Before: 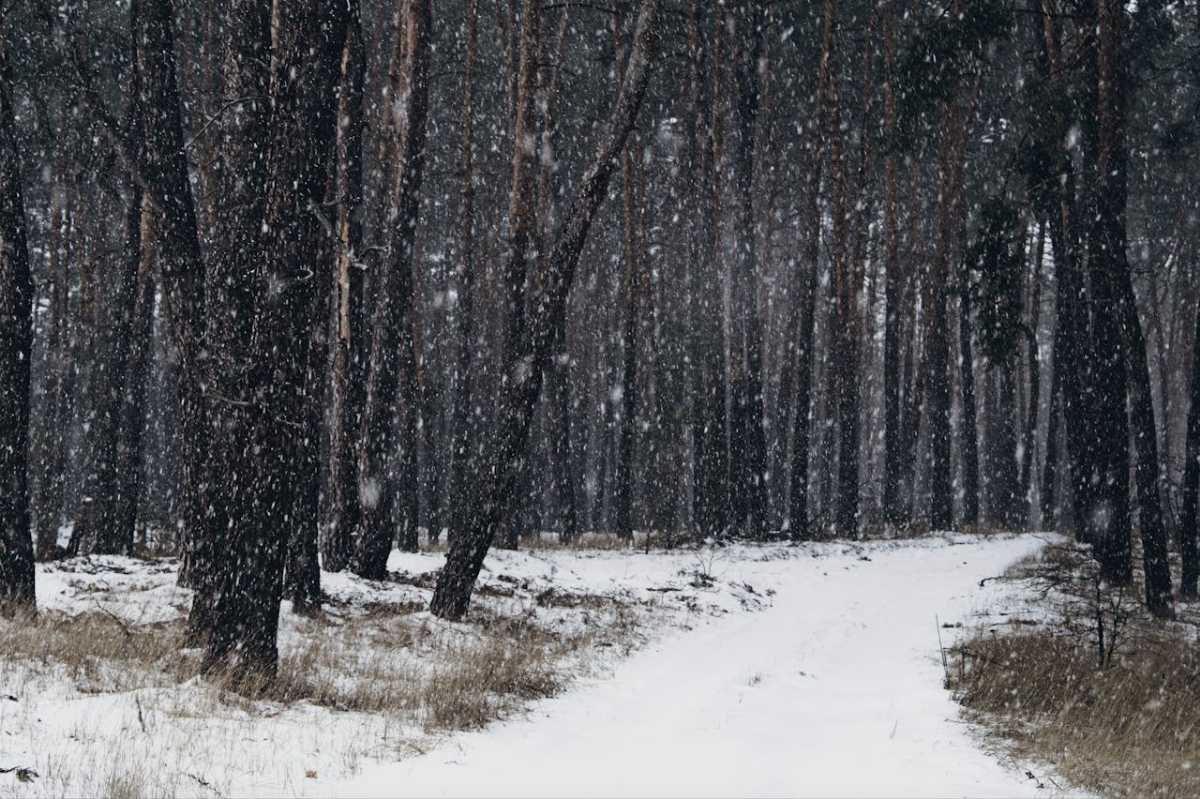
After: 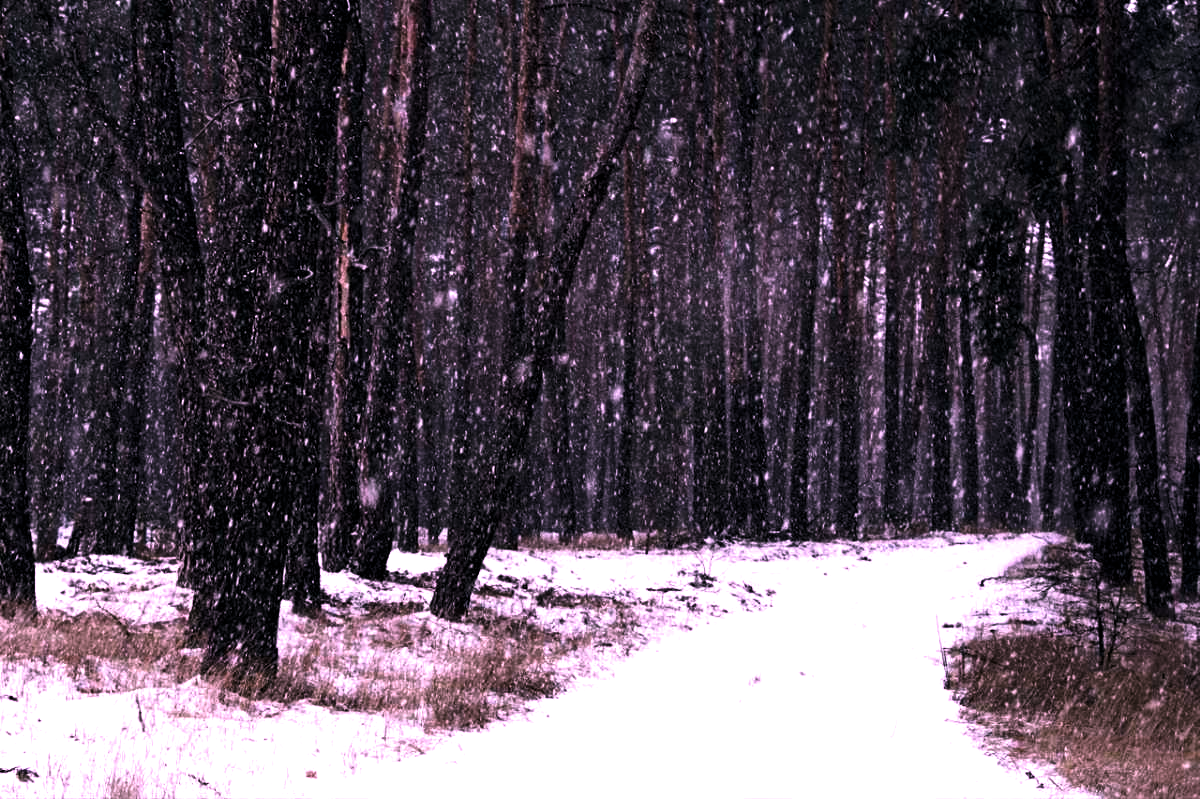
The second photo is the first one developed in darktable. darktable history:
levels: levels [0.044, 0.475, 0.791]
color correction: highlights a* 19.5, highlights b* -11.53, saturation 1.69
